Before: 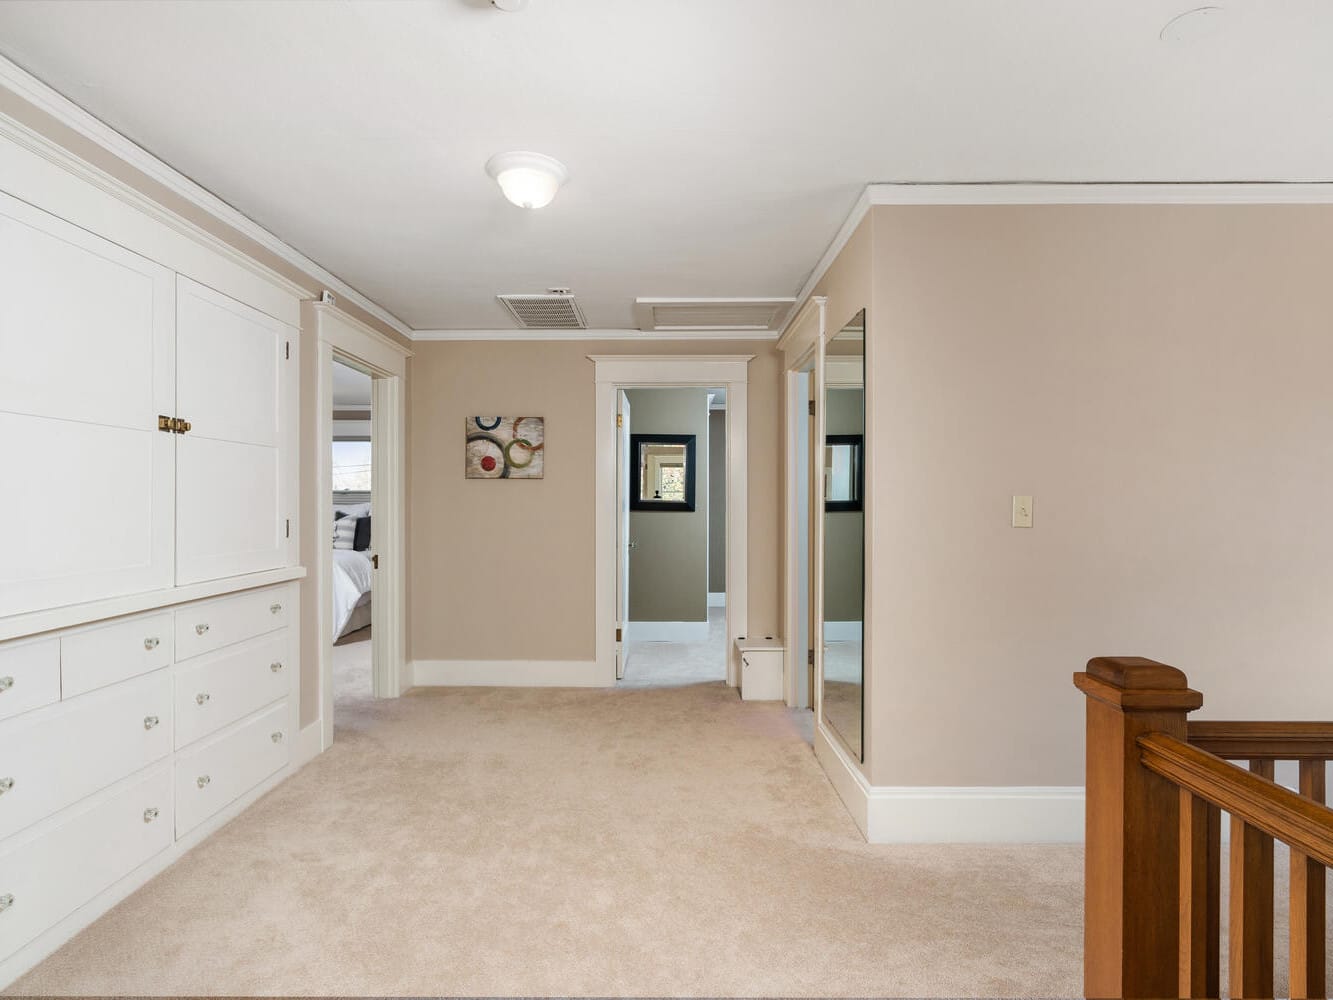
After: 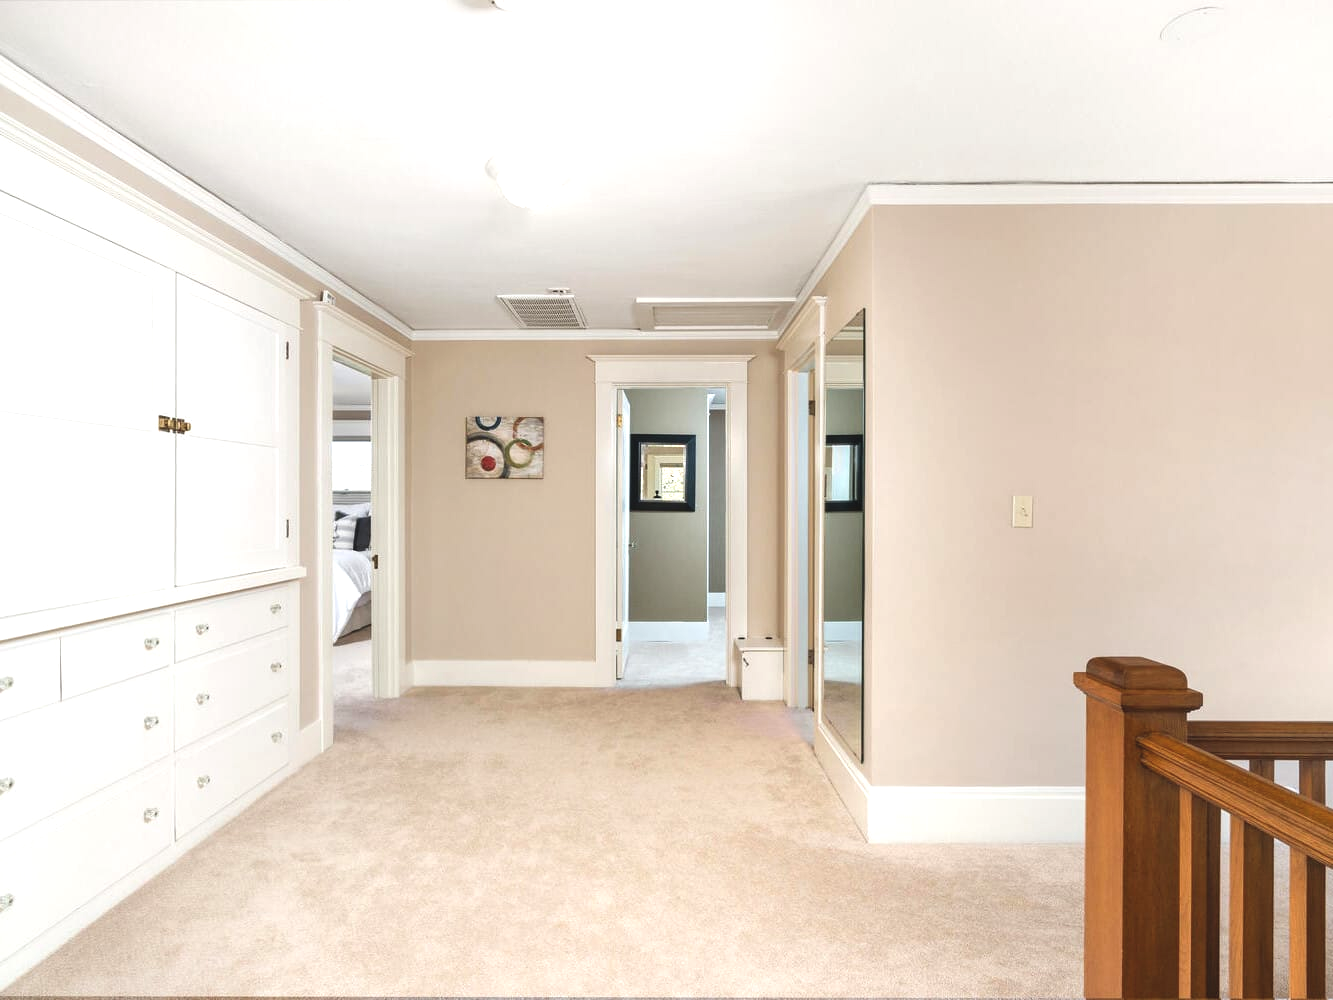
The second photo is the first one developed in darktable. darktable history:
exposure: black level correction -0.005, exposure 0.624 EV, compensate highlight preservation false
